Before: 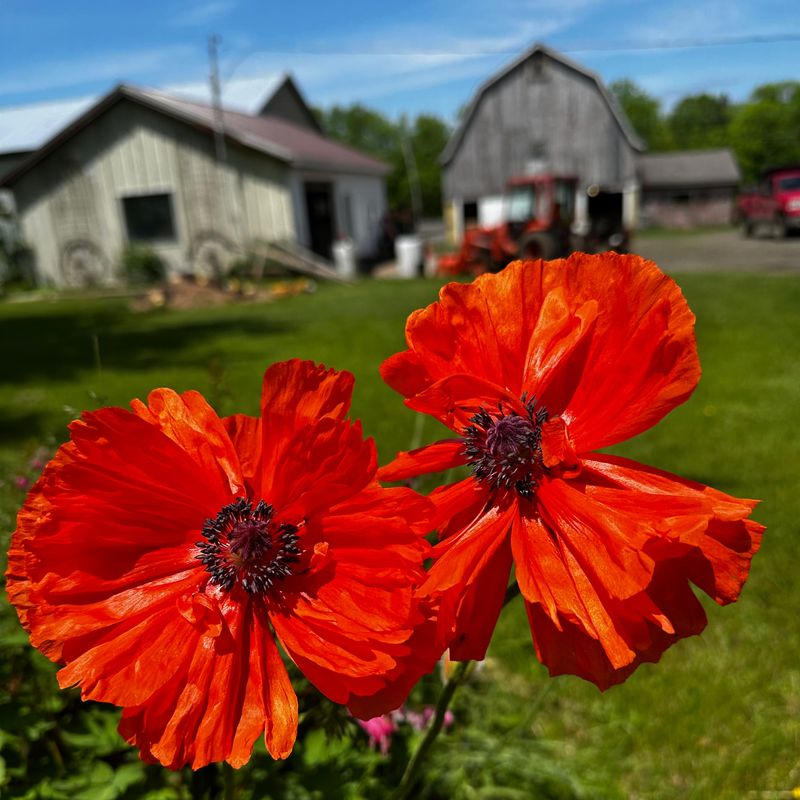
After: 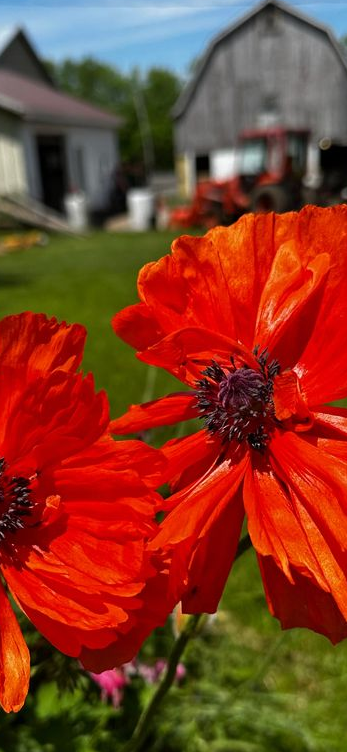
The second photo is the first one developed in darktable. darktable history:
crop: left 33.568%, top 5.985%, right 23.03%
